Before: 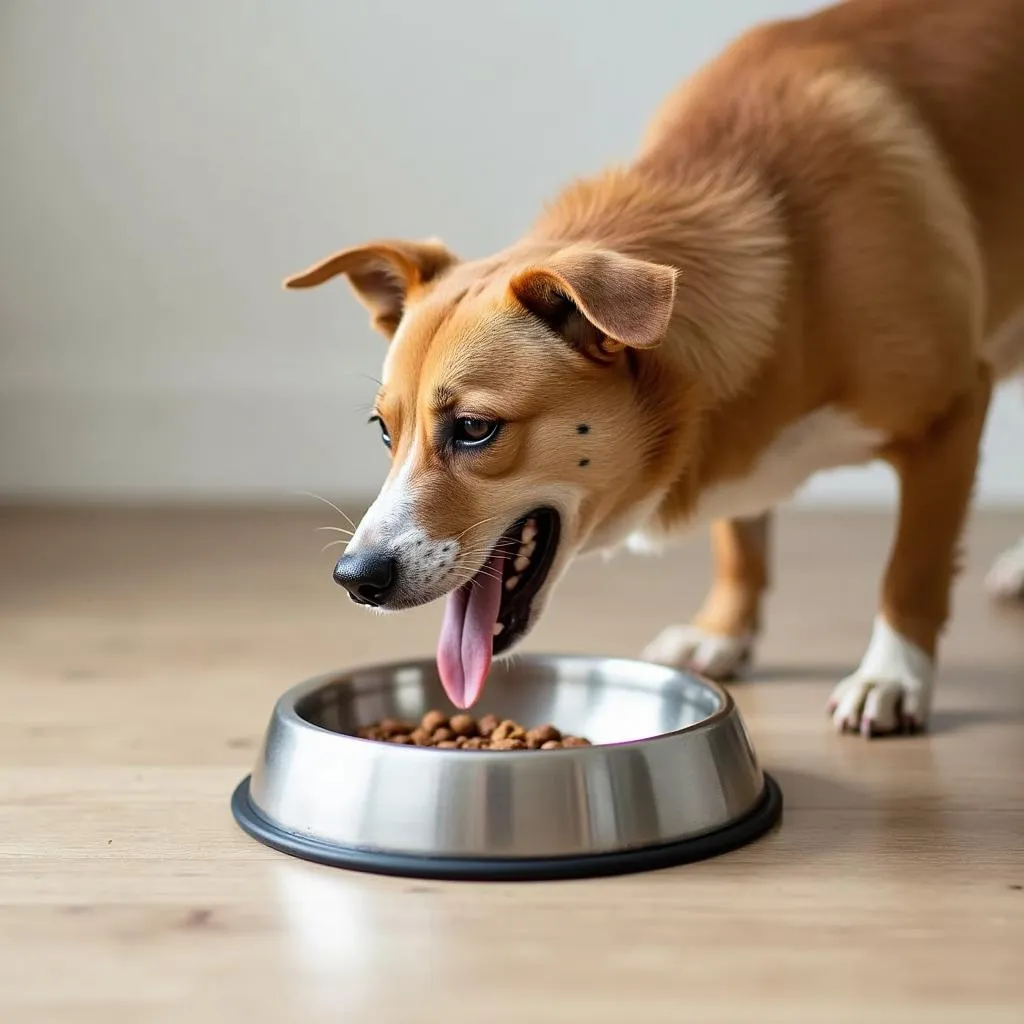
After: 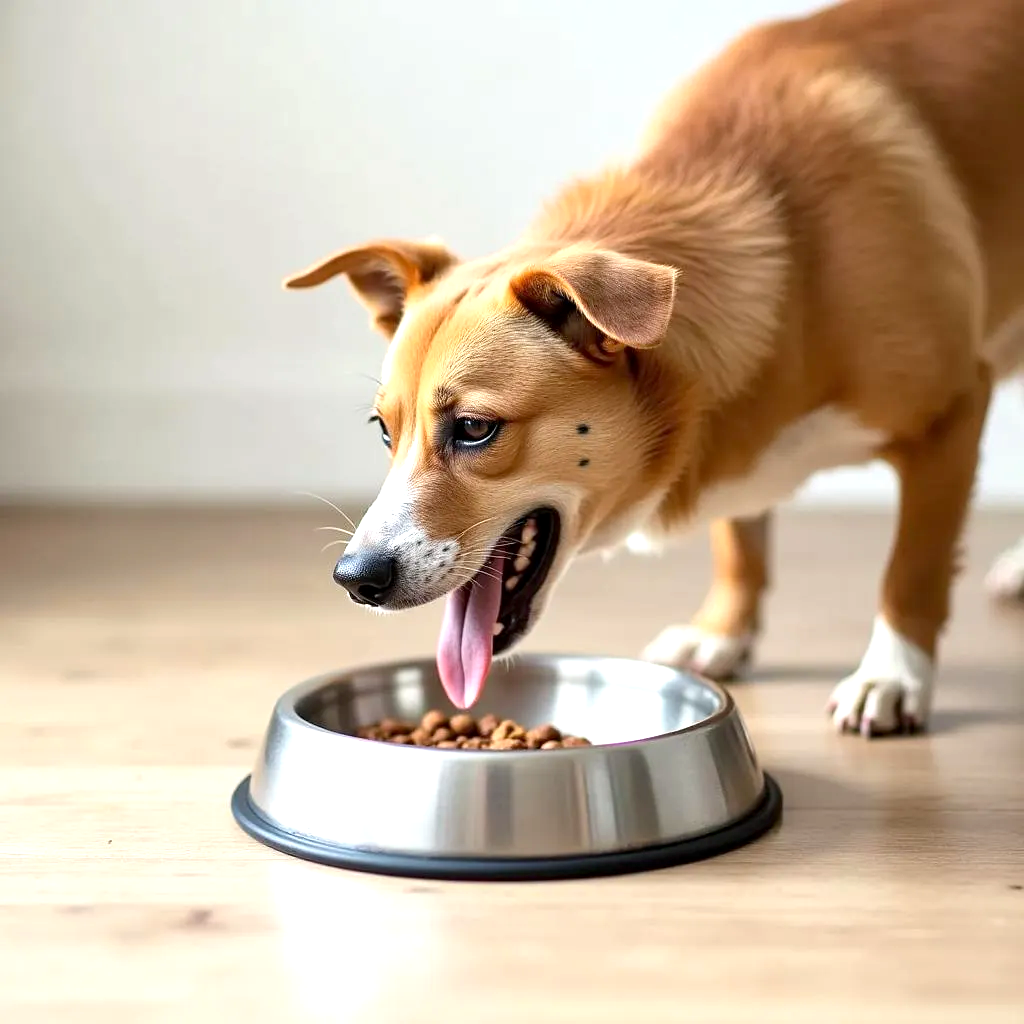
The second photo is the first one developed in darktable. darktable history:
exposure: black level correction 0.001, exposure 0.674 EV, compensate highlight preservation false
